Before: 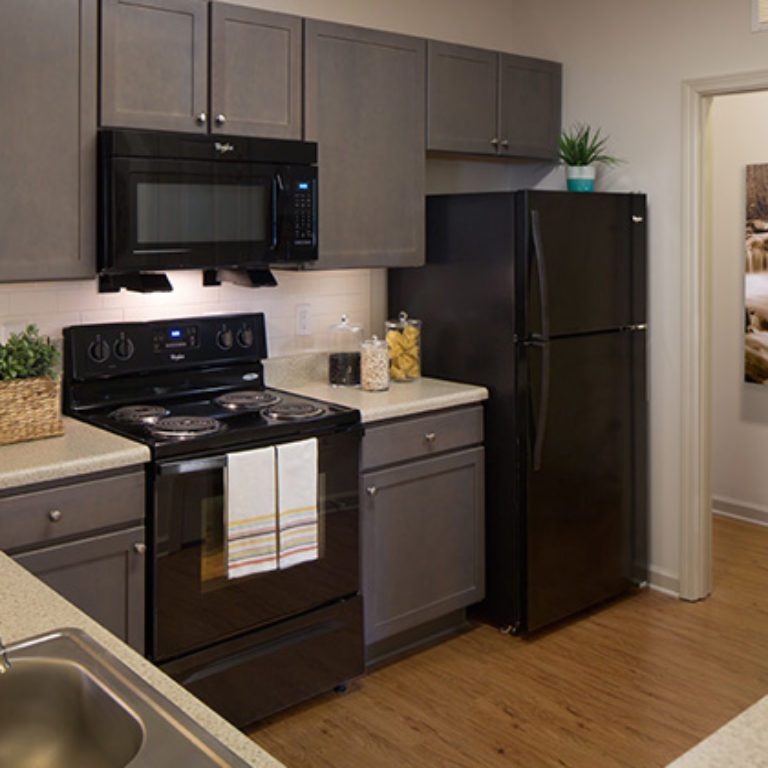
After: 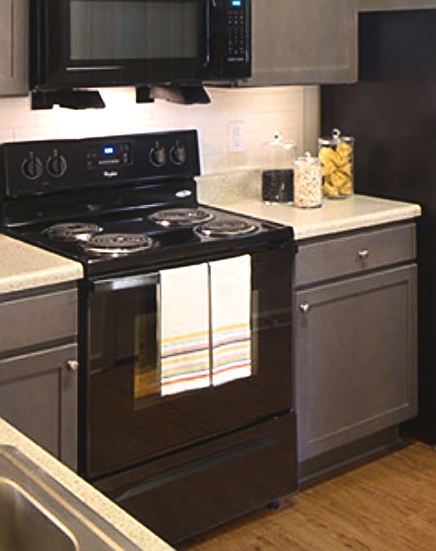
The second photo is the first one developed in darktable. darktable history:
crop: left 8.843%, top 23.916%, right 34.308%, bottom 4.281%
haze removal: strength -0.103, compatibility mode true, adaptive false
color correction: highlights b* 2.91
sharpen: on, module defaults
contrast brightness saturation: contrast 0.148, brightness -0.011, saturation 0.101
exposure: black level correction -0.005, exposure 0.615 EV, compensate exposure bias true, compensate highlight preservation false
